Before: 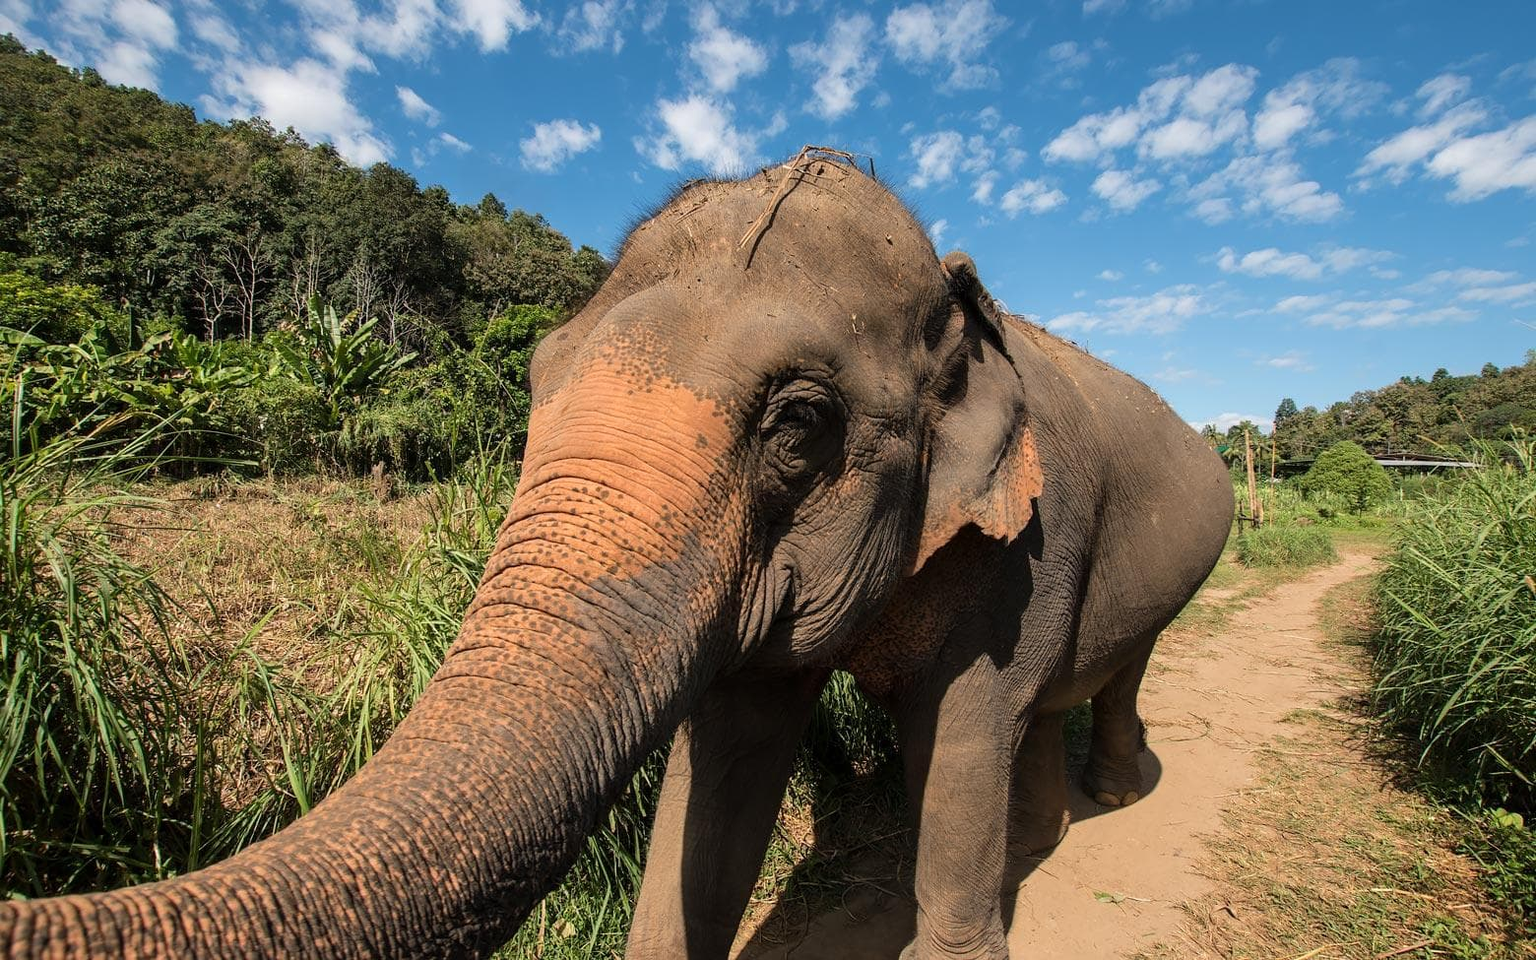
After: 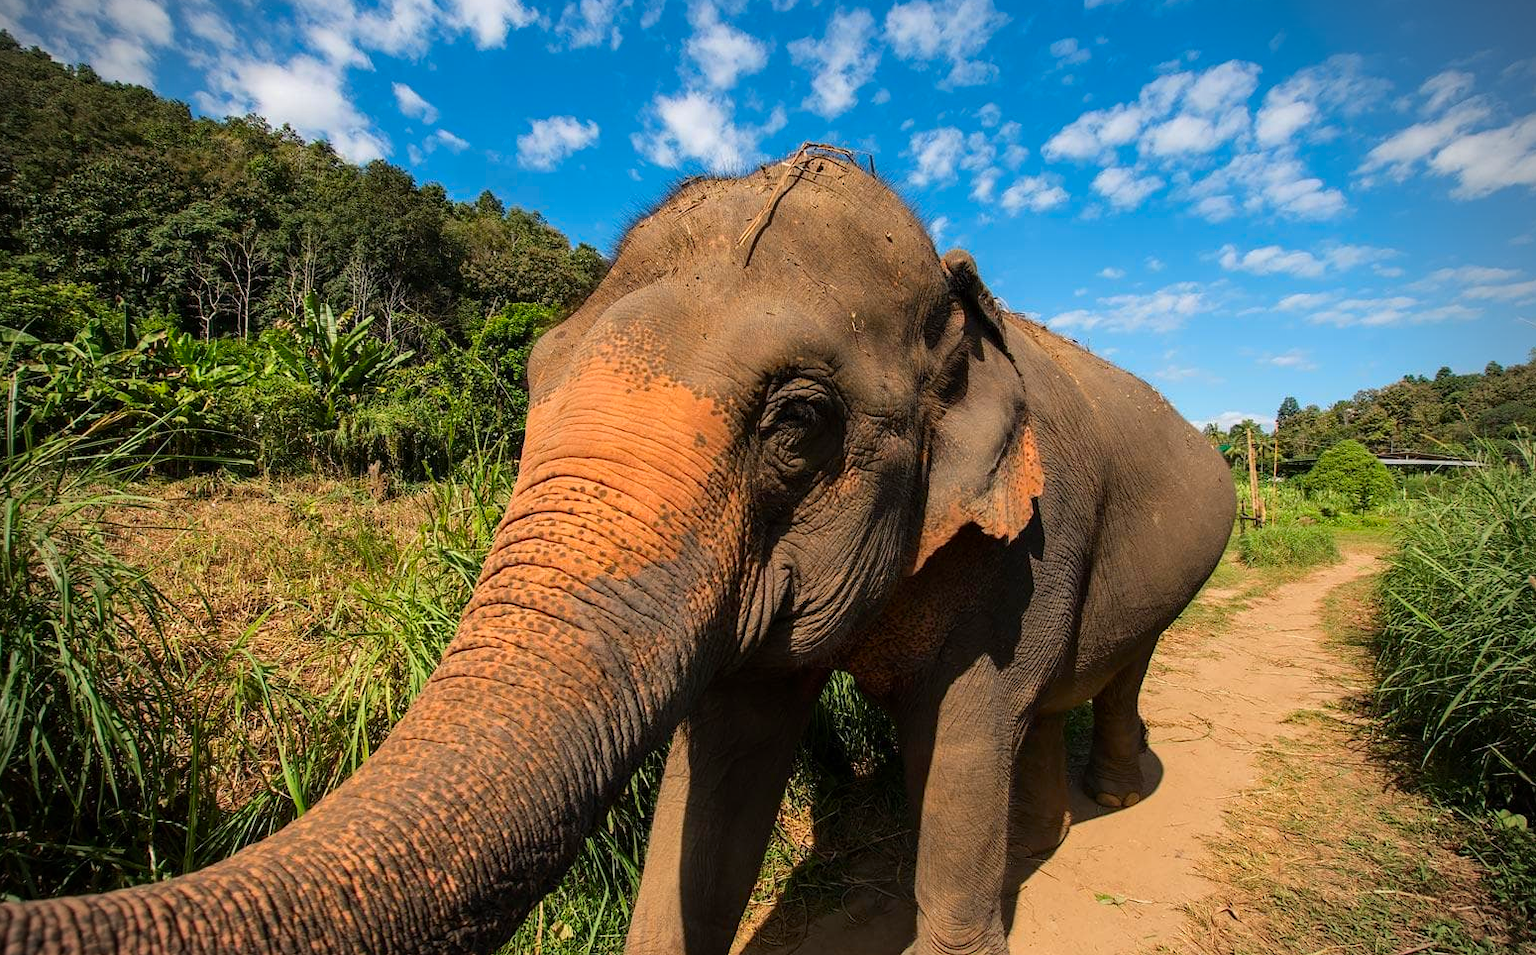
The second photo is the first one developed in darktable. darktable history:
crop: left 0.442%, top 0.485%, right 0.196%, bottom 0.574%
contrast brightness saturation: brightness -0.025, saturation 0.365
vignetting: brightness -0.575
